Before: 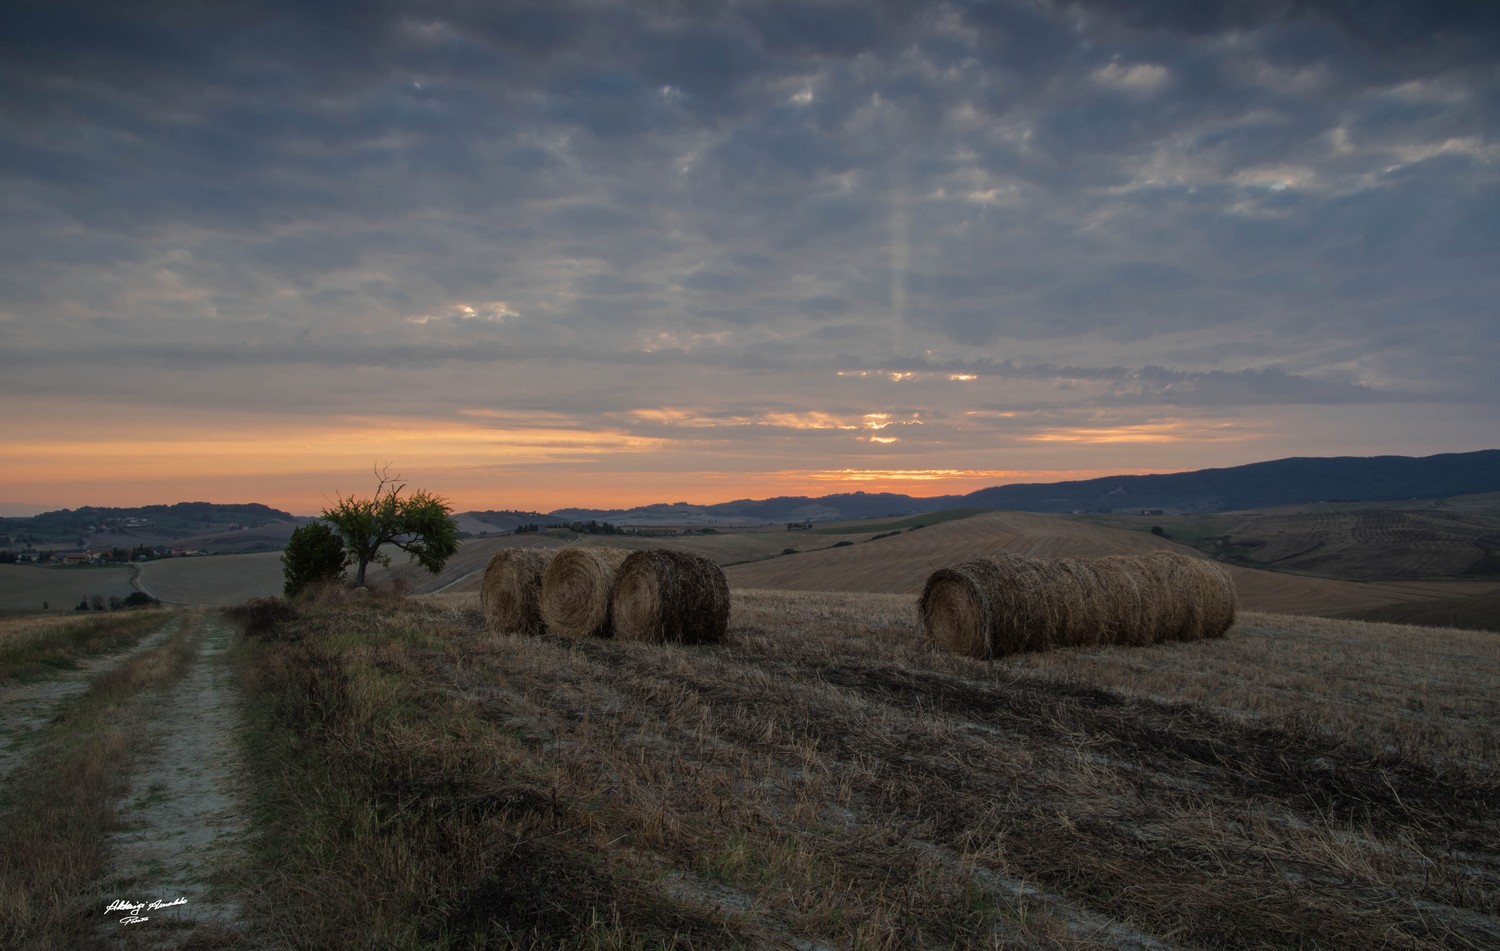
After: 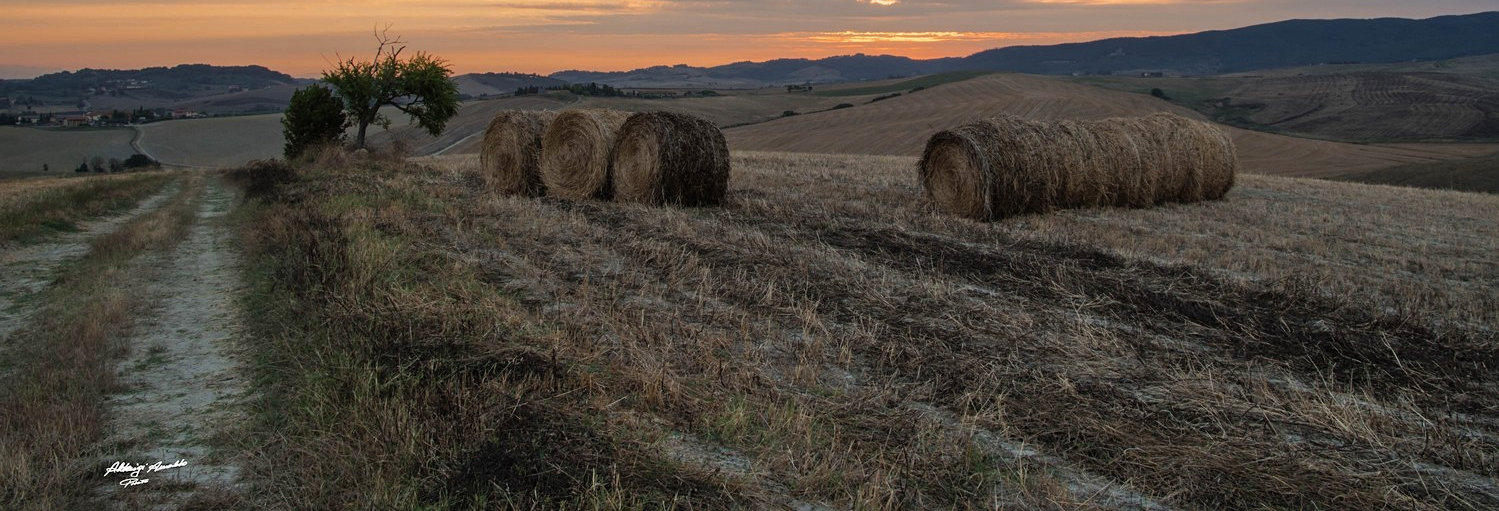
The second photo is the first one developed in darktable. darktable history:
sharpen: amount 0.2
shadows and highlights: soften with gaussian
tone curve: curves: ch0 [(0, 0) (0.003, 0.003) (0.011, 0.011) (0.025, 0.024) (0.044, 0.044) (0.069, 0.068) (0.1, 0.098) (0.136, 0.133) (0.177, 0.174) (0.224, 0.22) (0.277, 0.272) (0.335, 0.329) (0.399, 0.392) (0.468, 0.46) (0.543, 0.546) (0.623, 0.626) (0.709, 0.711) (0.801, 0.802) (0.898, 0.898) (1, 1)], preserve colors none
crop and rotate: top 46.237%
